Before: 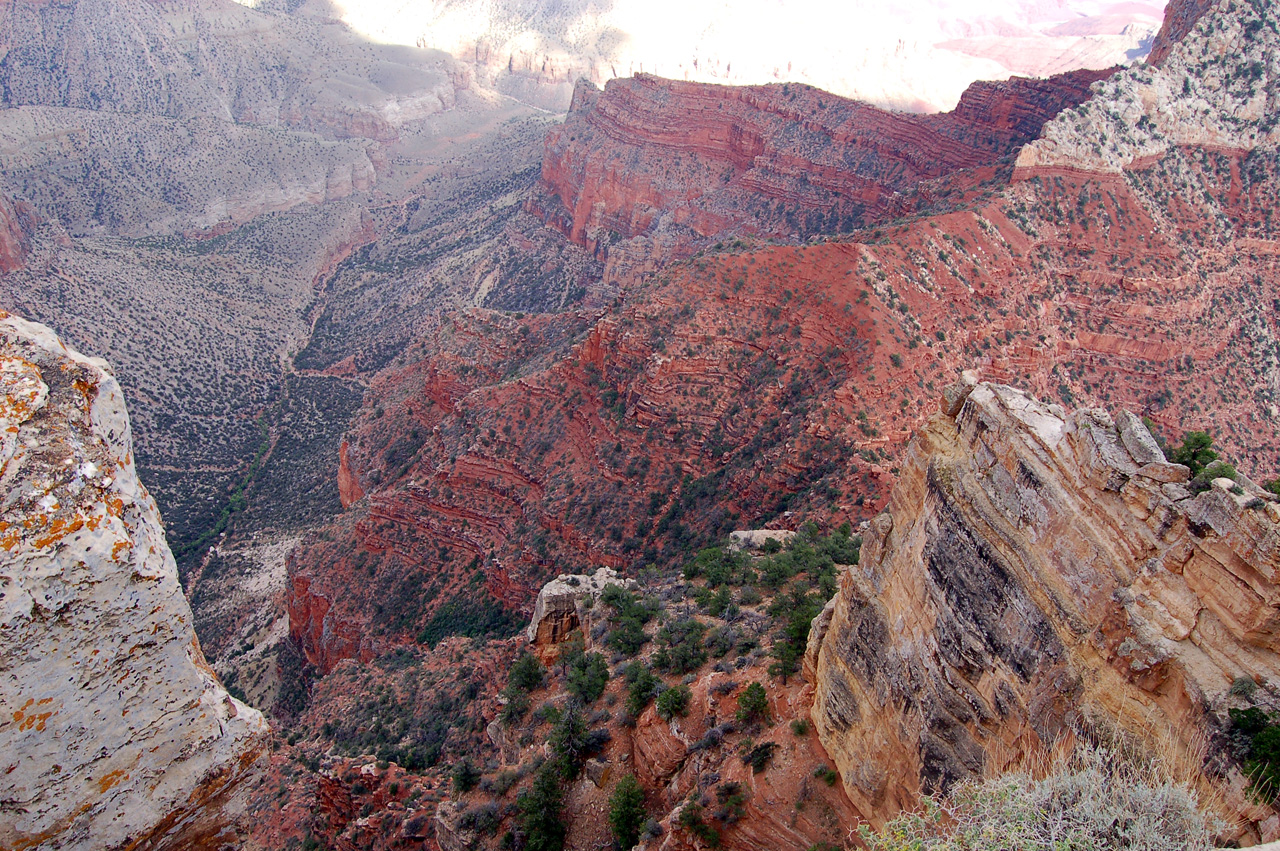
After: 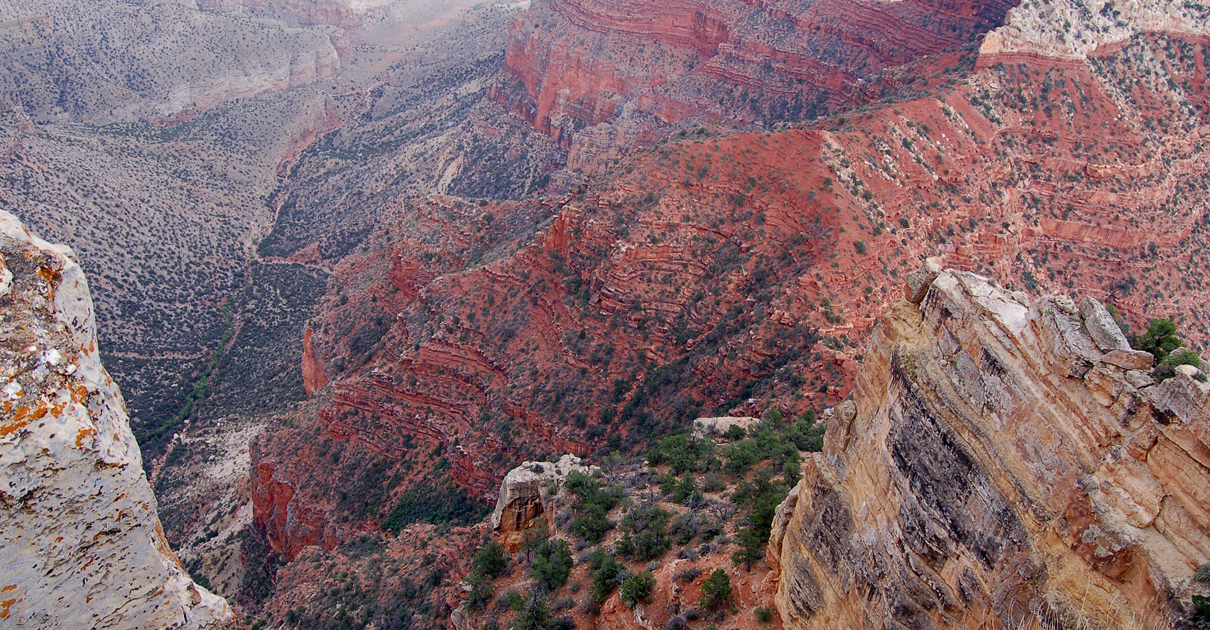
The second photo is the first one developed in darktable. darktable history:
crop and rotate: left 2.873%, top 13.326%, right 2.526%, bottom 12.579%
